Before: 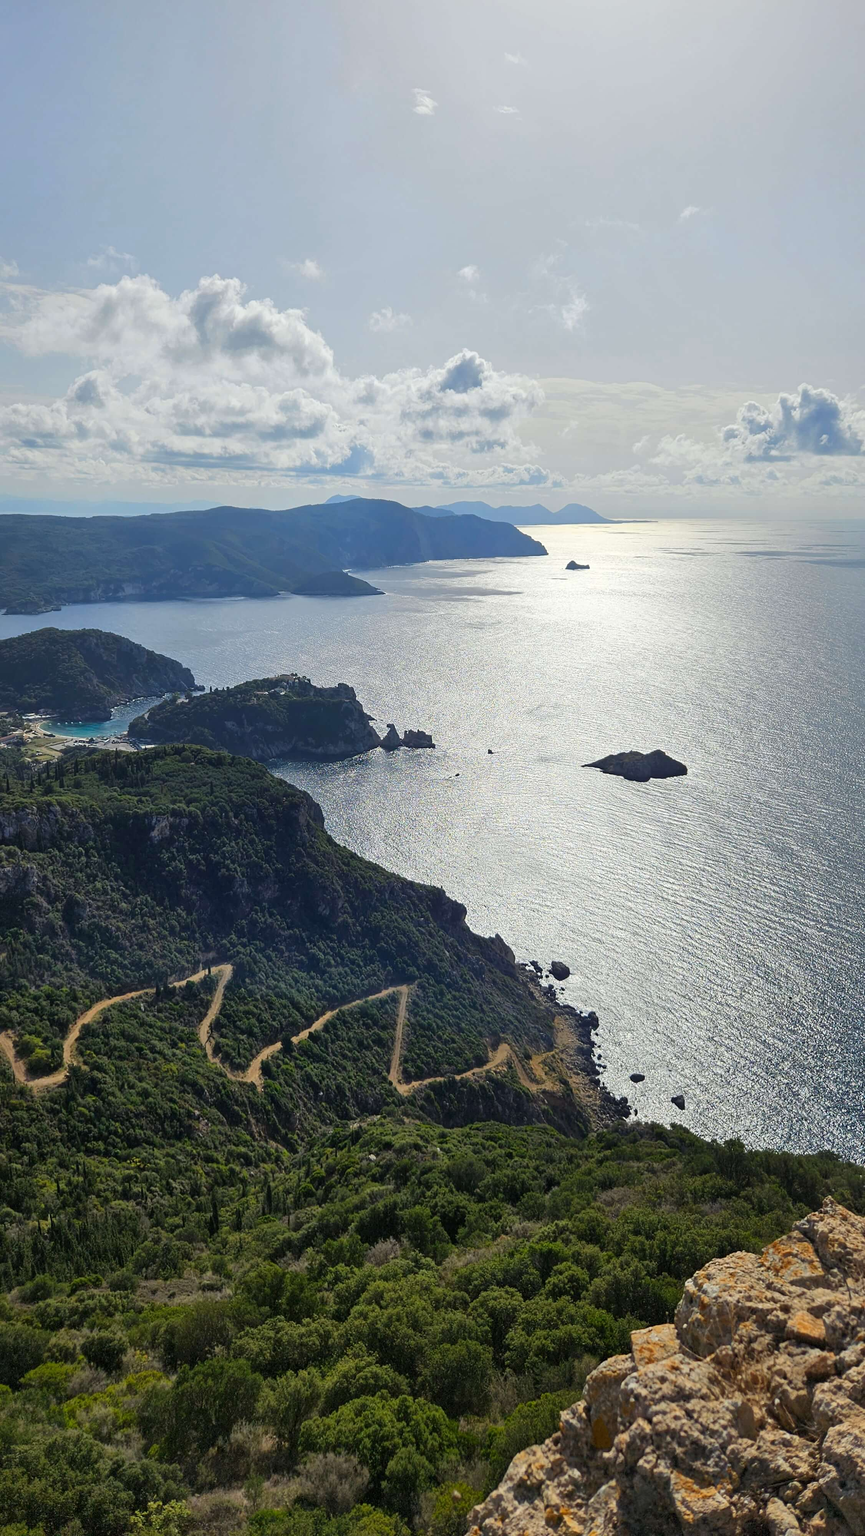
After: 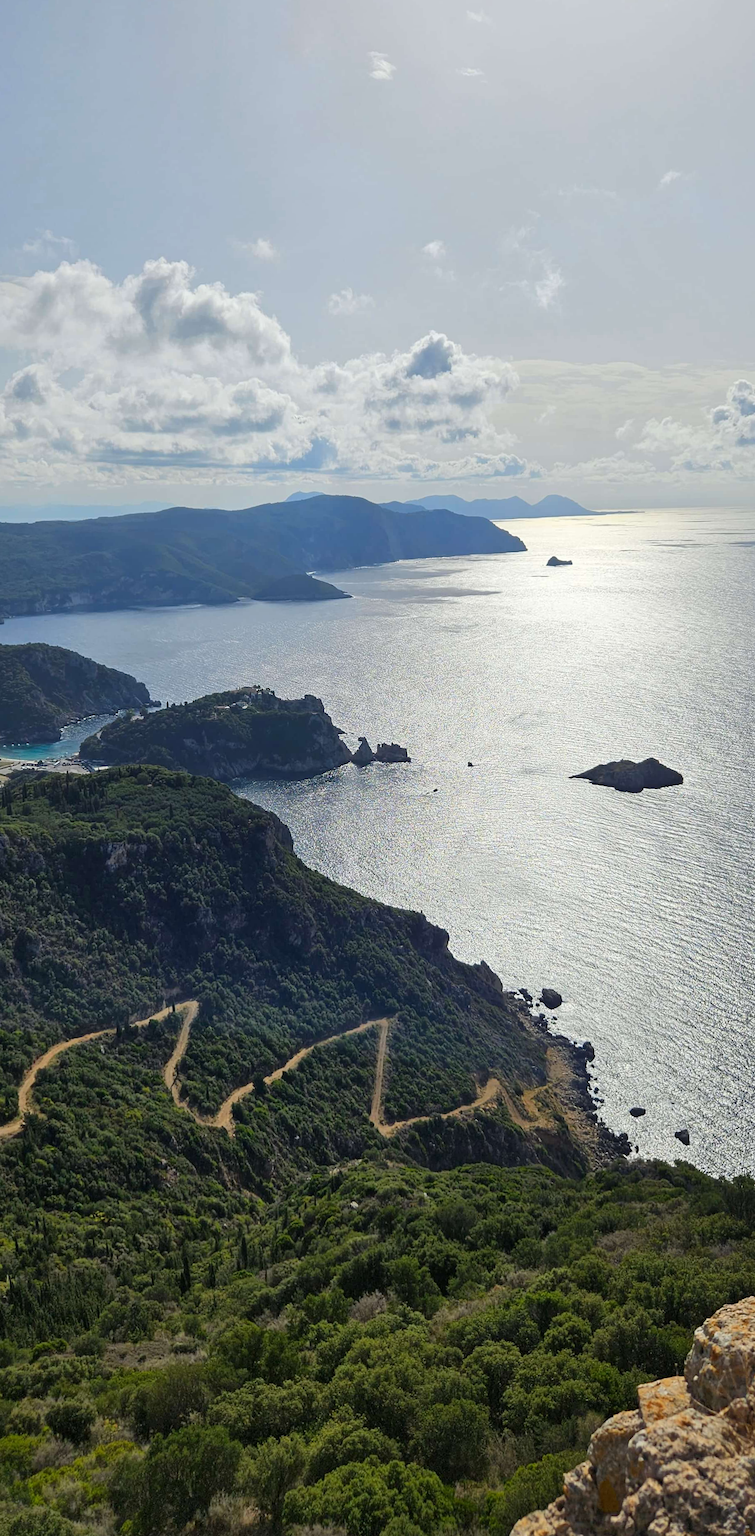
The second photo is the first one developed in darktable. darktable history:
crop and rotate: angle 1.45°, left 4.285%, top 0.593%, right 11.077%, bottom 2.507%
